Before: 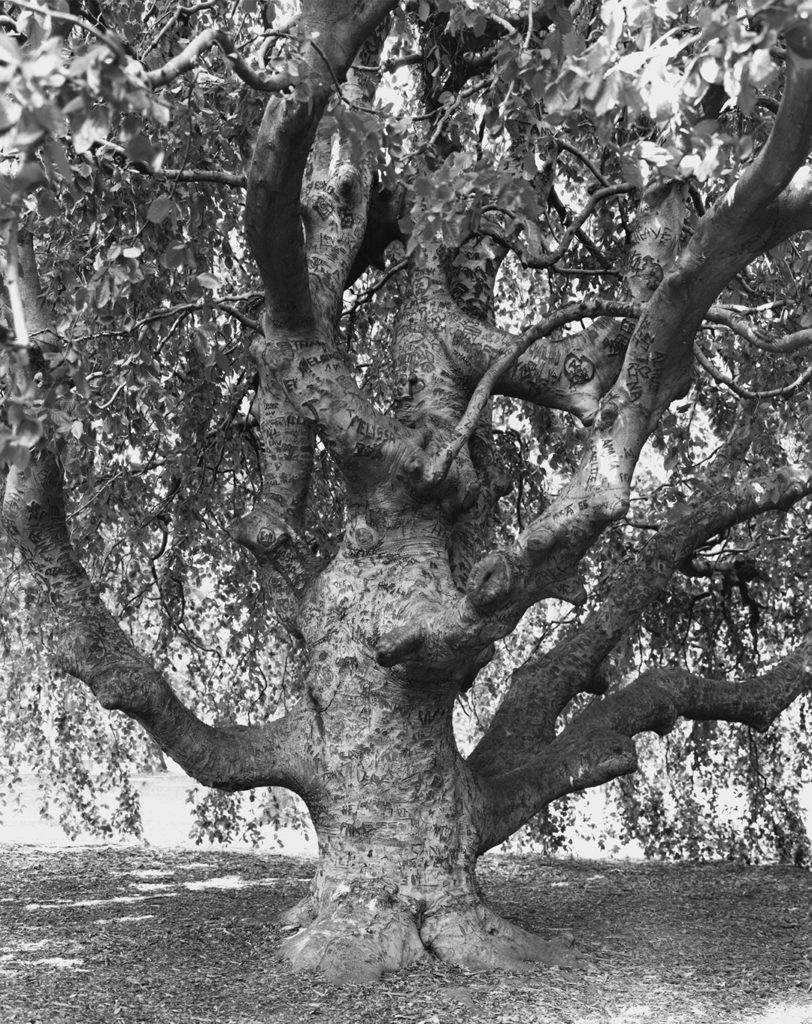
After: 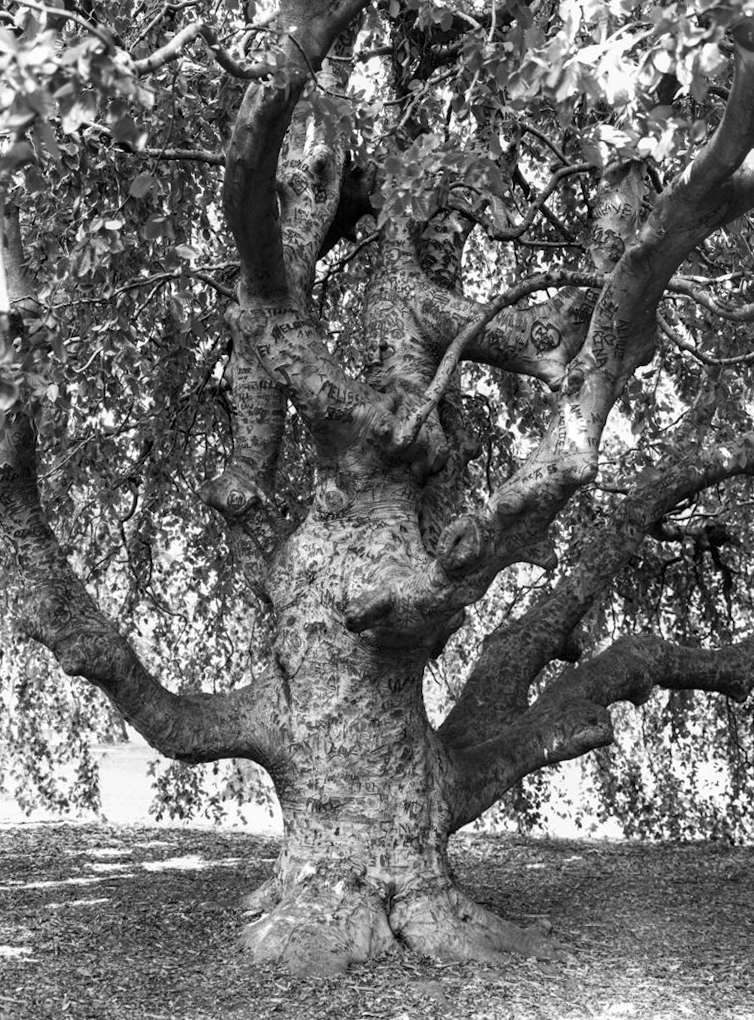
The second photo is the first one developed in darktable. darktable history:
local contrast: highlights 83%, shadows 81%
rotate and perspective: rotation 0.215°, lens shift (vertical) -0.139, crop left 0.069, crop right 0.939, crop top 0.002, crop bottom 0.996
